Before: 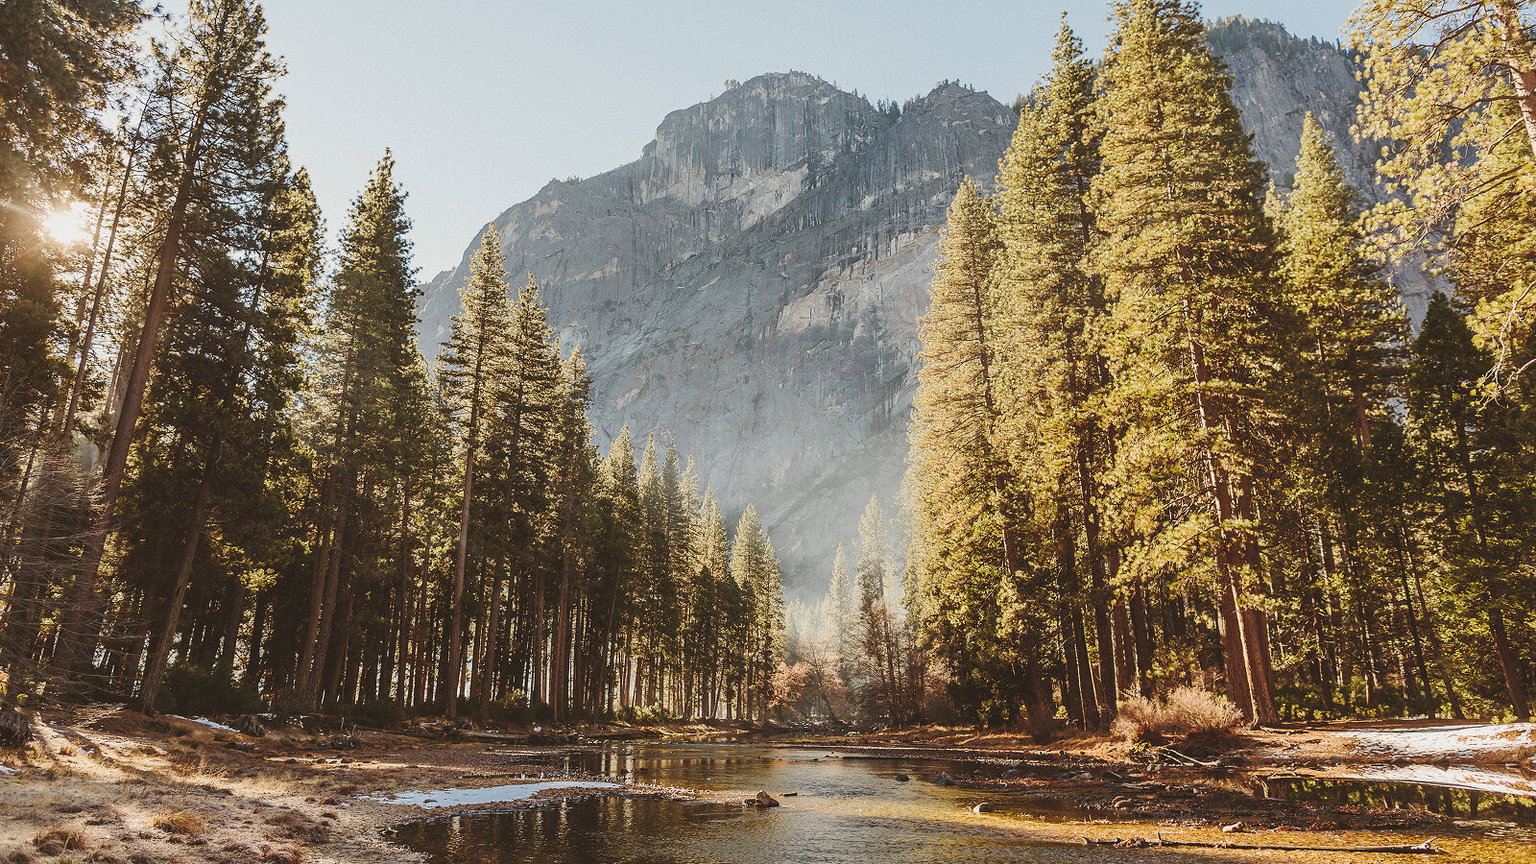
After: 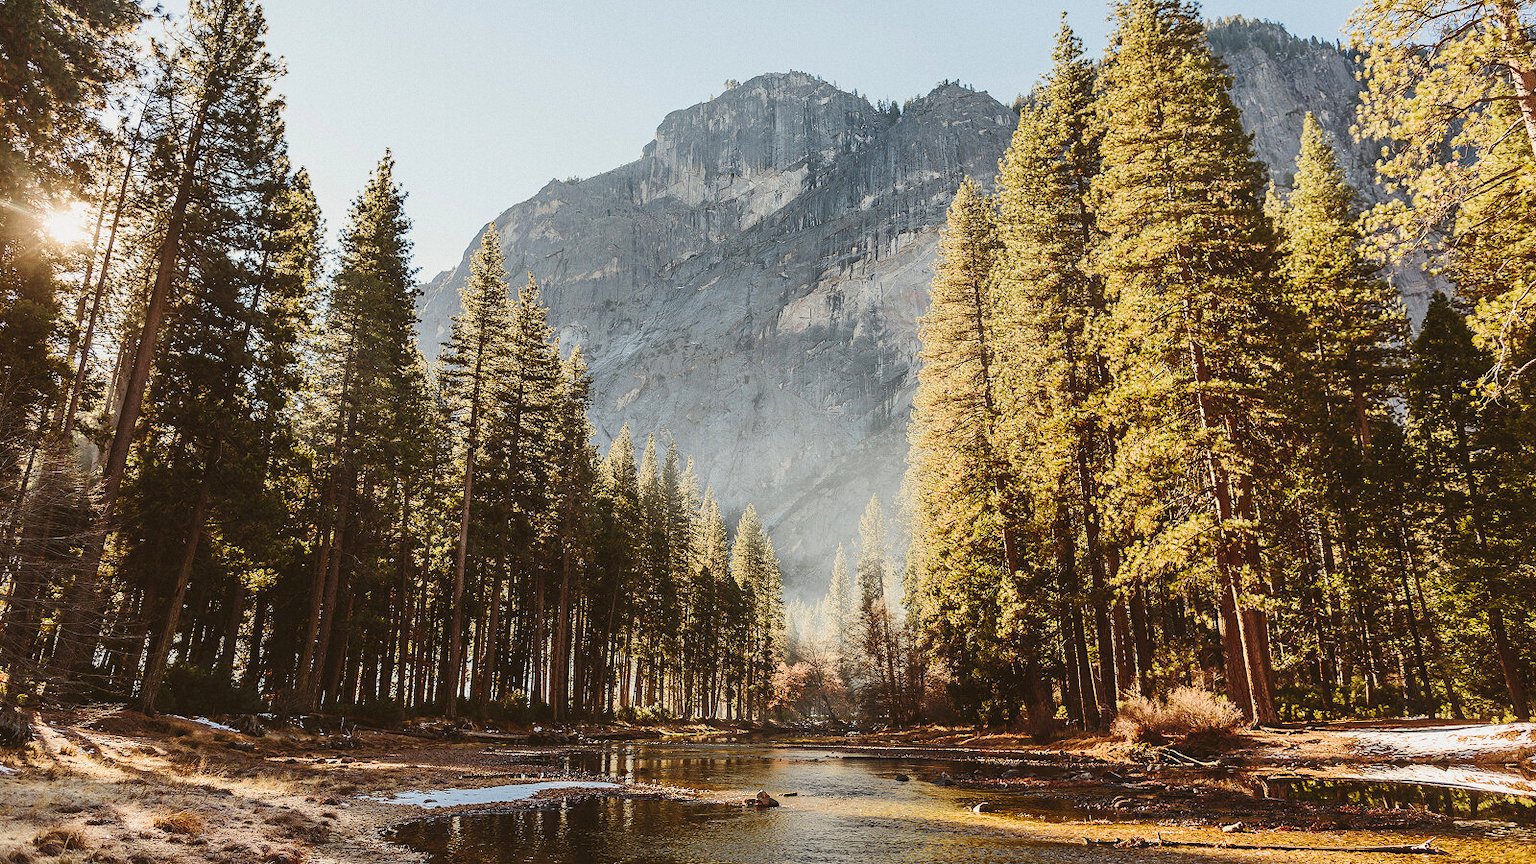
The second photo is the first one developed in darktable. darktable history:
exposure: black level correction 0.002, compensate highlight preservation false
contrast brightness saturation: contrast 0.146, brightness -0.013, saturation 0.103
